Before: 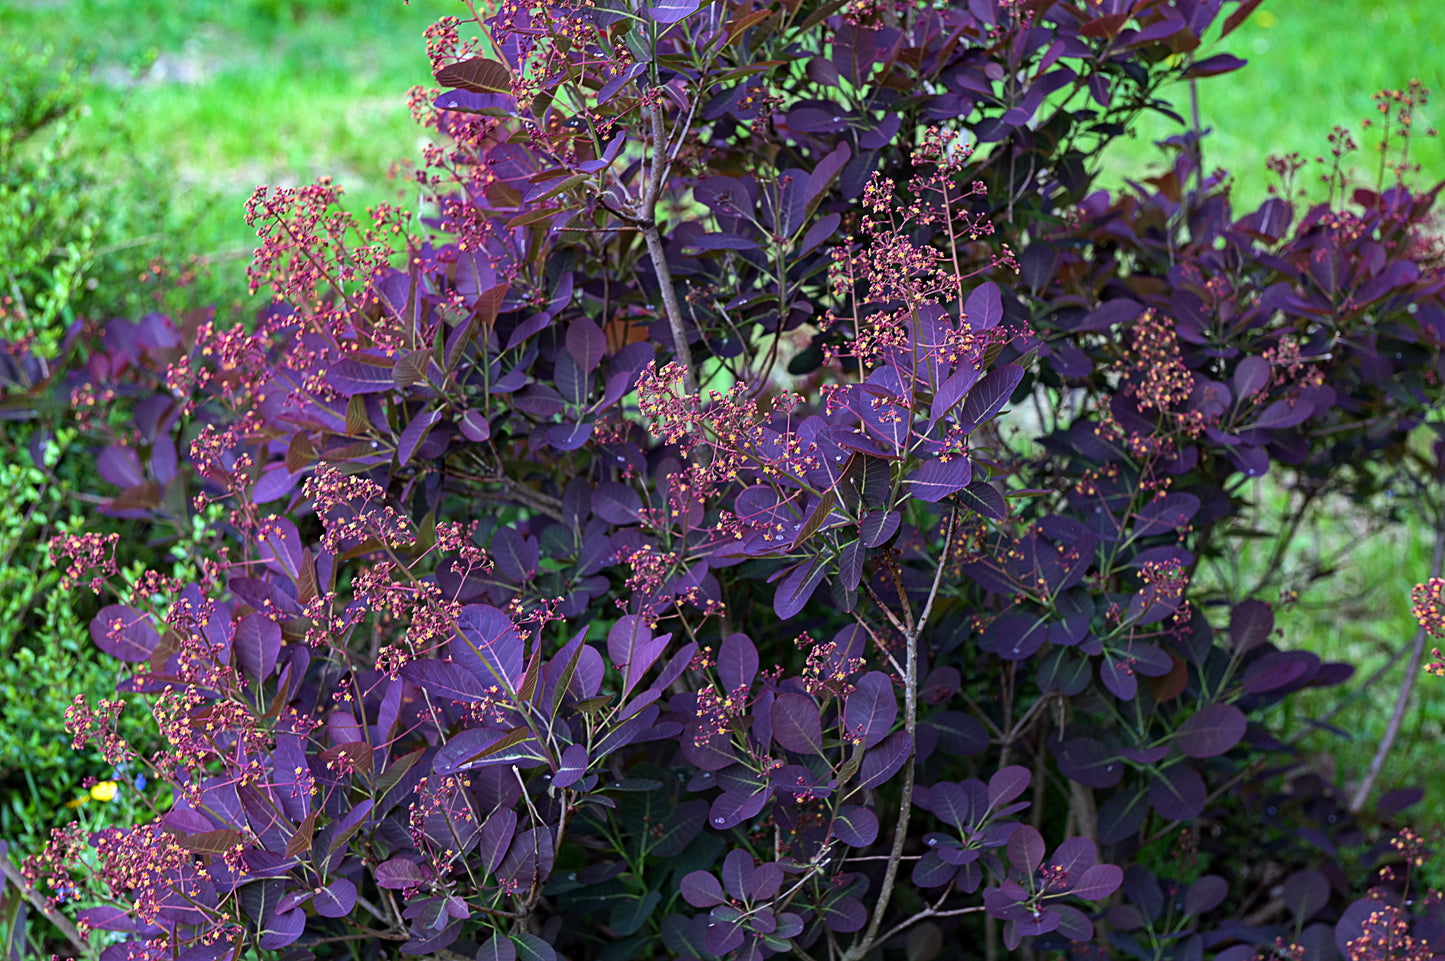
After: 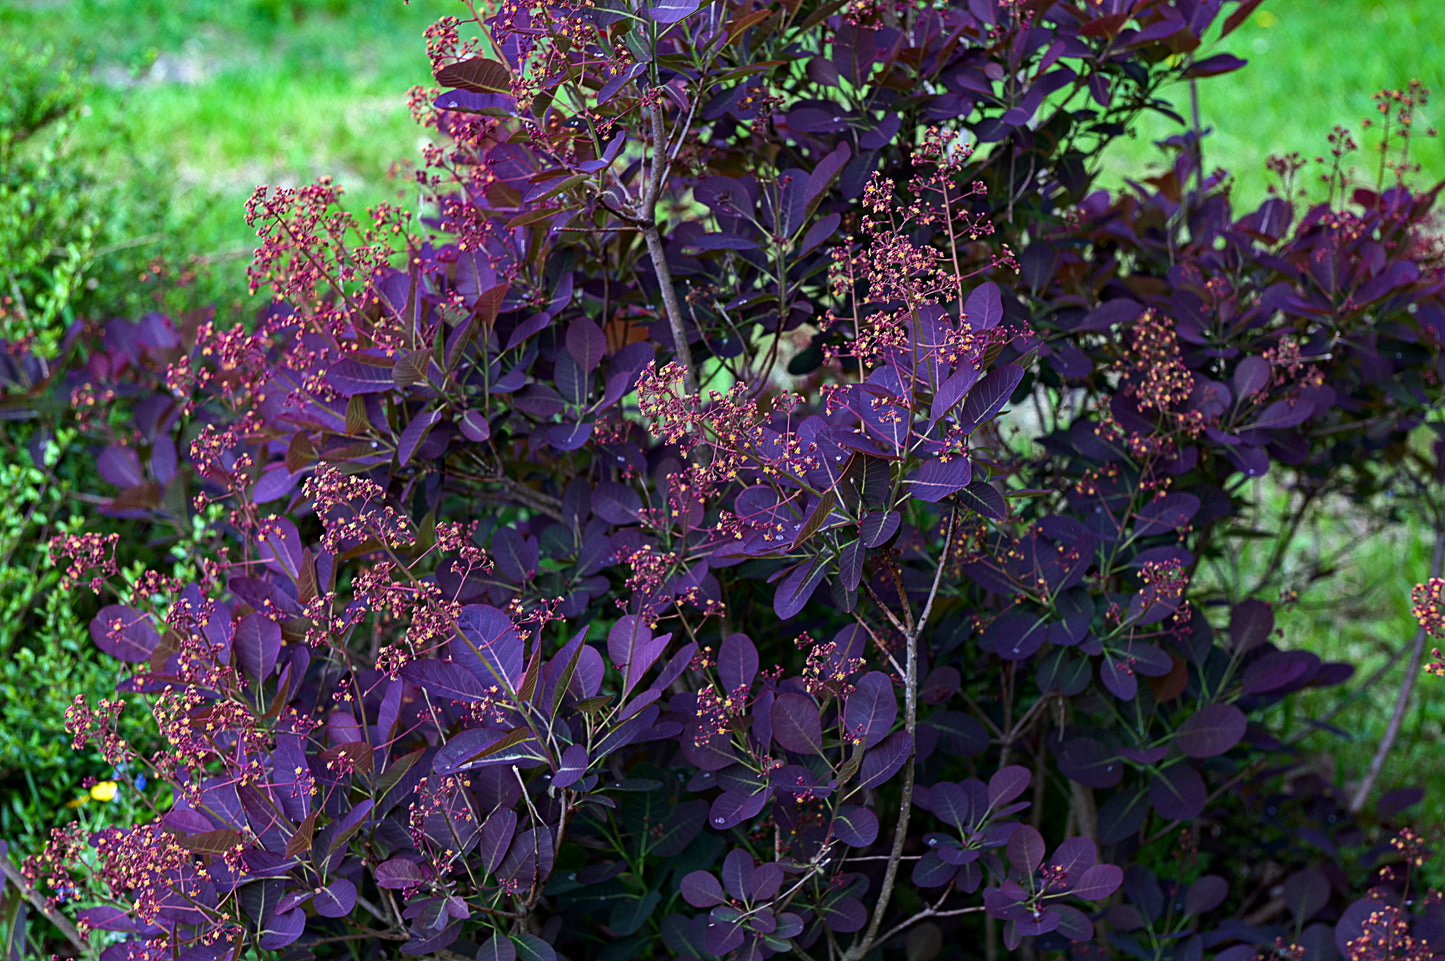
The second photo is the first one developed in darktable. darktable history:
contrast brightness saturation: brightness -0.091
